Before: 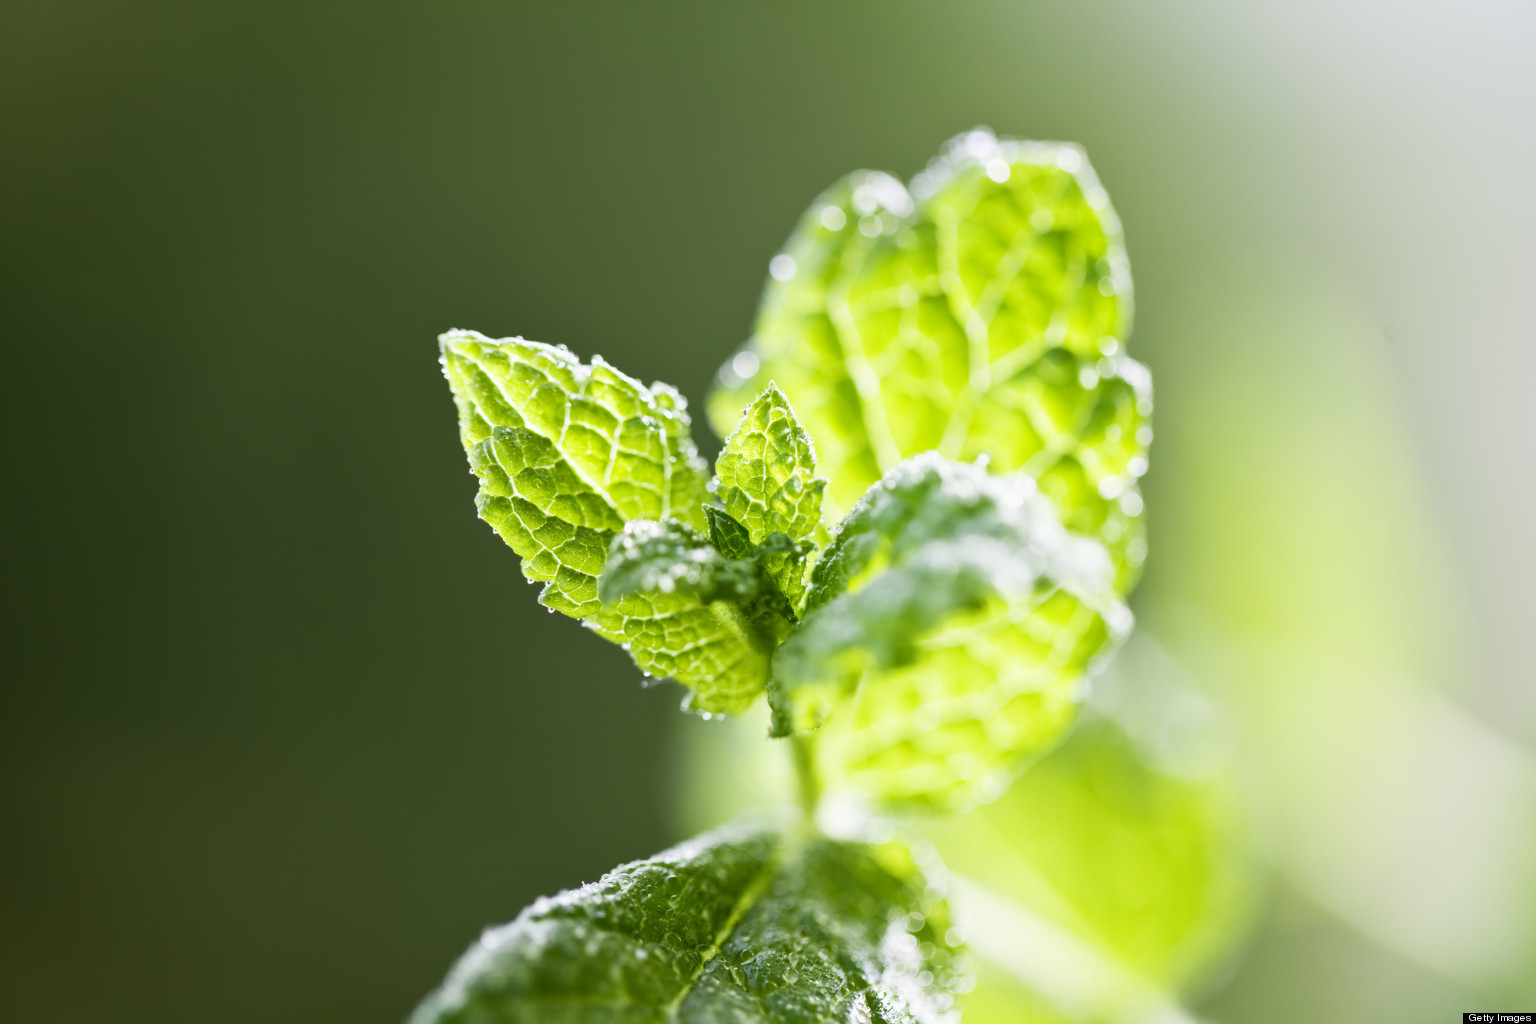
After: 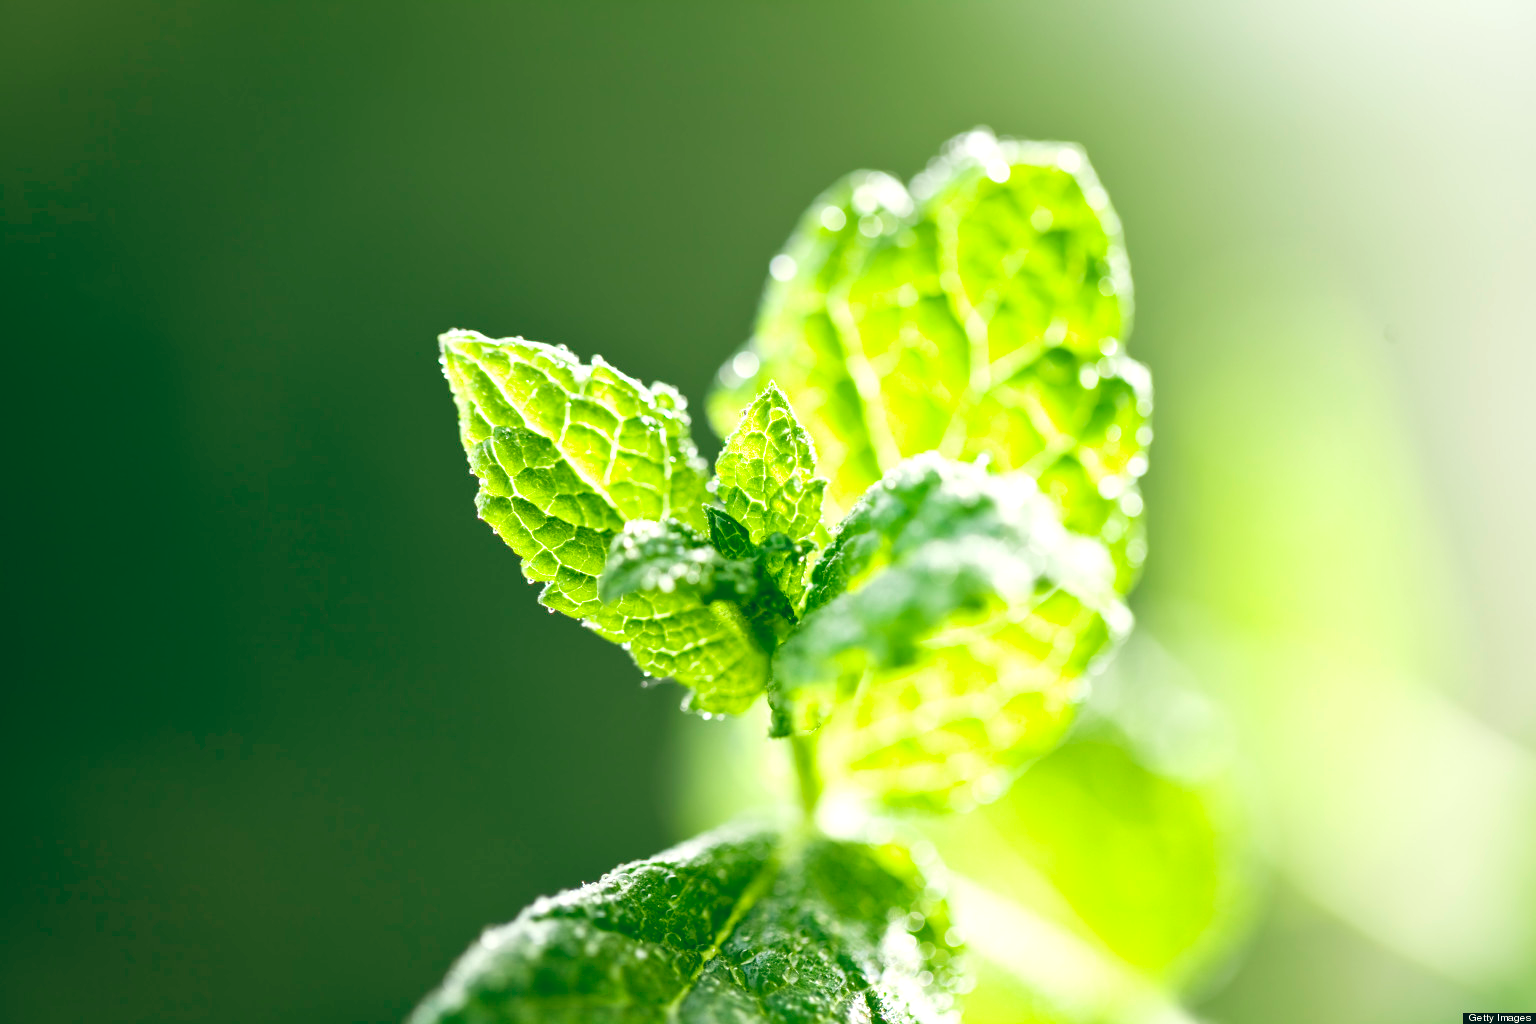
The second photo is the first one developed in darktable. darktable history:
exposure: exposure 0.566 EV, compensate highlight preservation false
color balance: lift [1.005, 0.99, 1.007, 1.01], gamma [1, 1.034, 1.032, 0.966], gain [0.873, 1.055, 1.067, 0.933]
